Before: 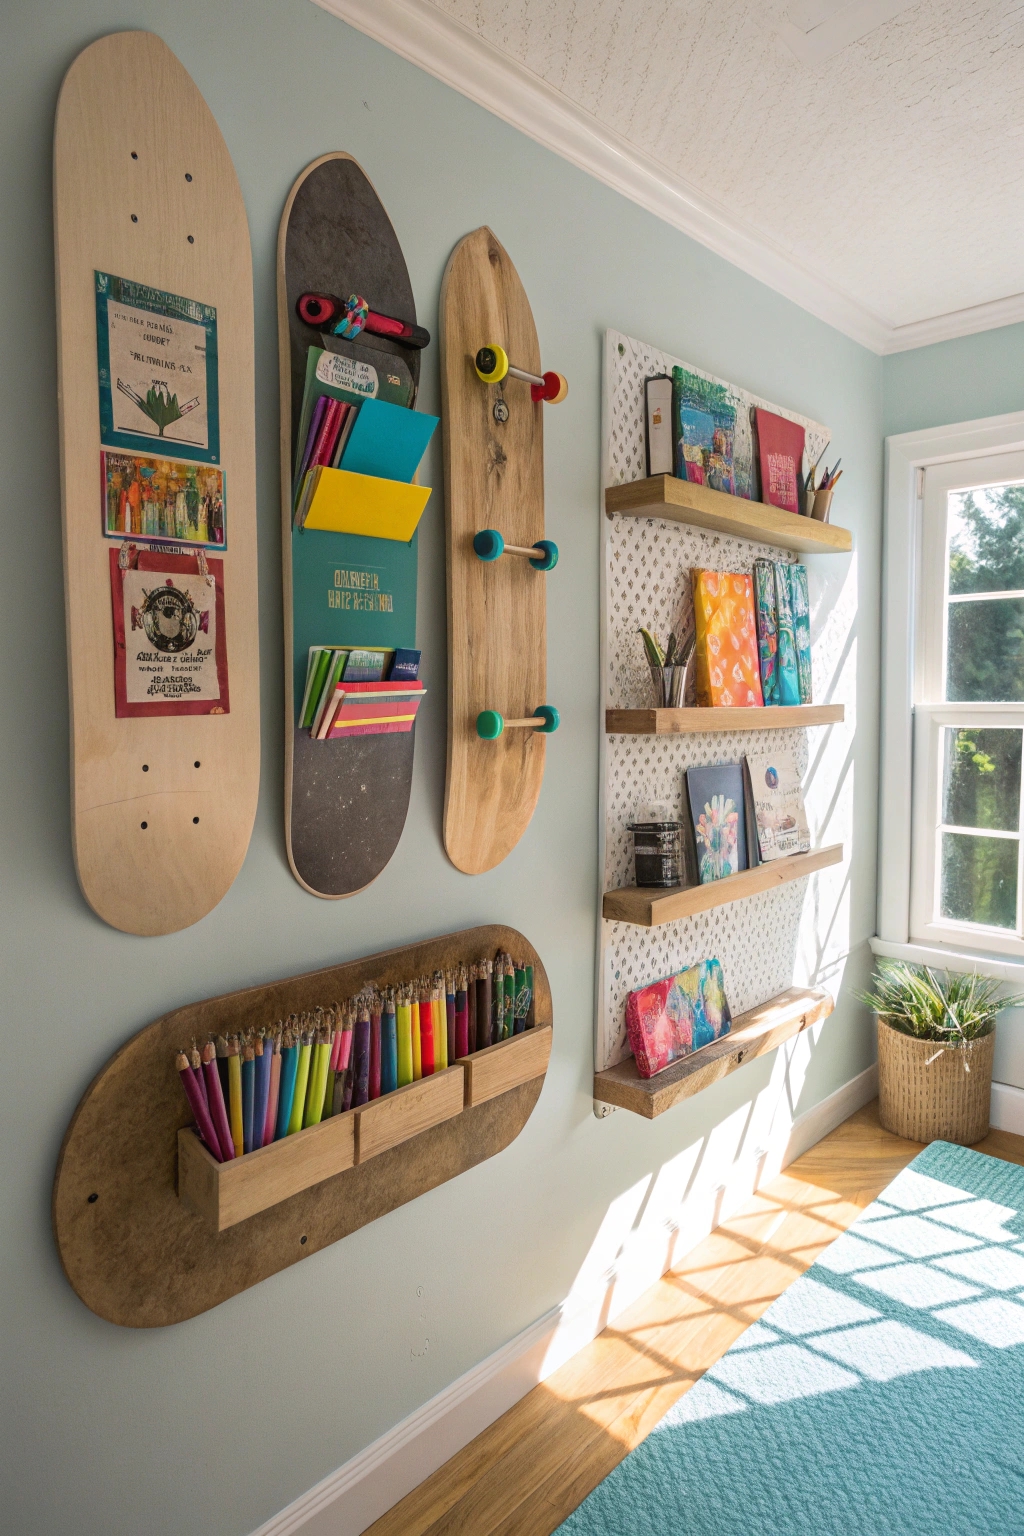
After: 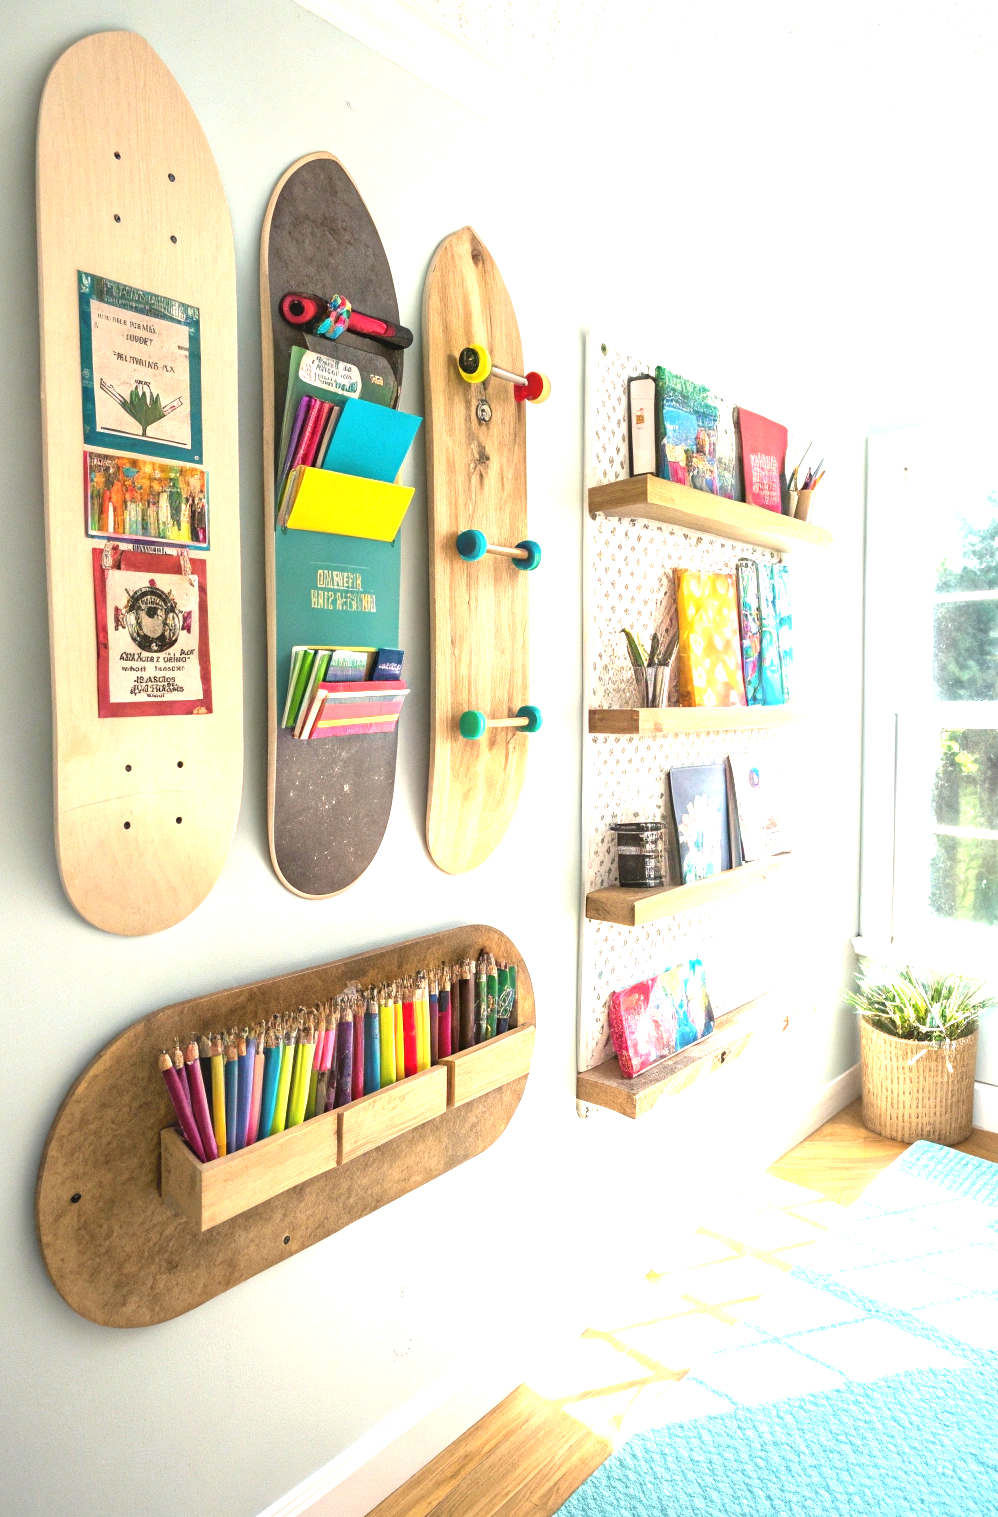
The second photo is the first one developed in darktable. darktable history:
exposure: black level correction 0, exposure 1.696 EV, compensate highlight preservation false
crop and rotate: left 1.747%, right 0.76%, bottom 1.223%
